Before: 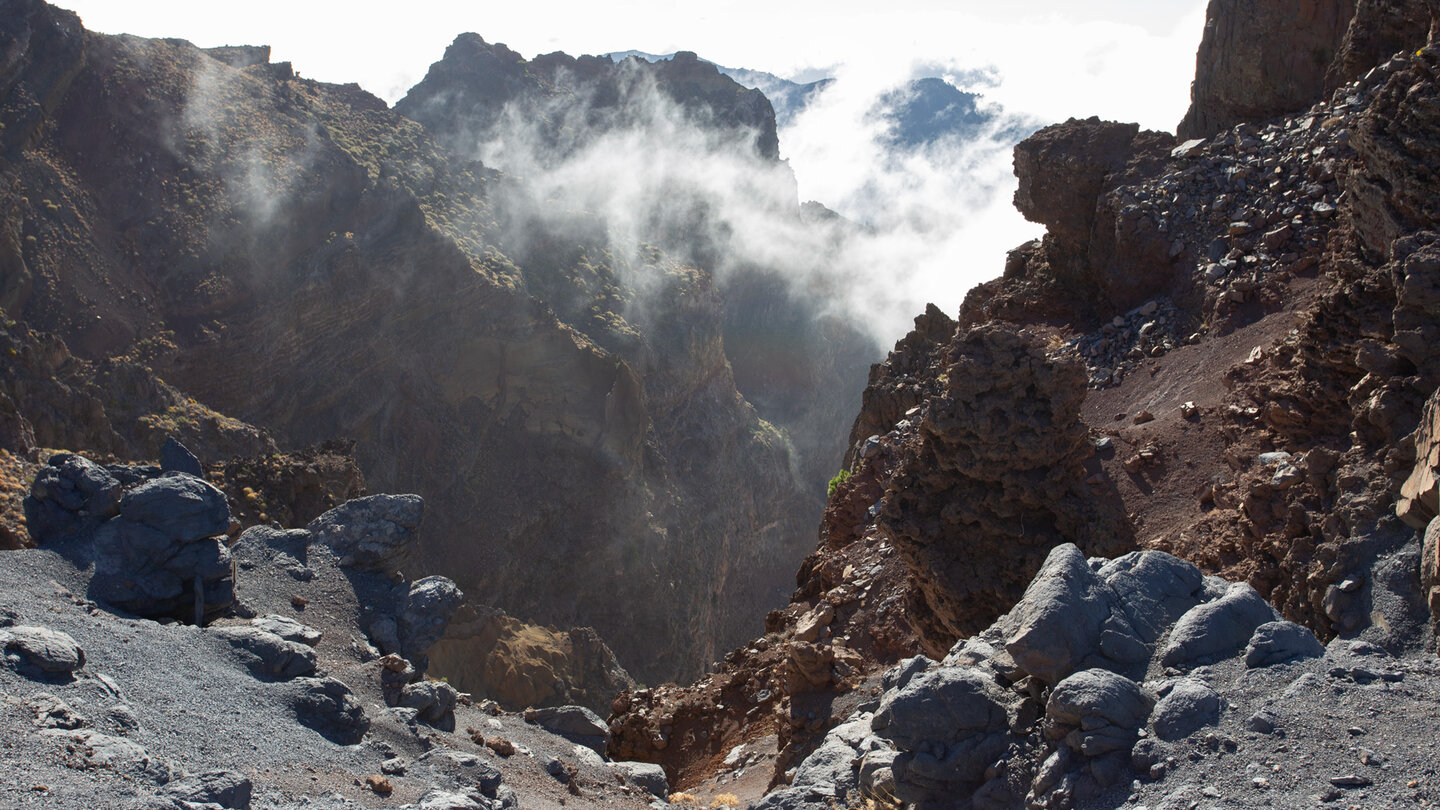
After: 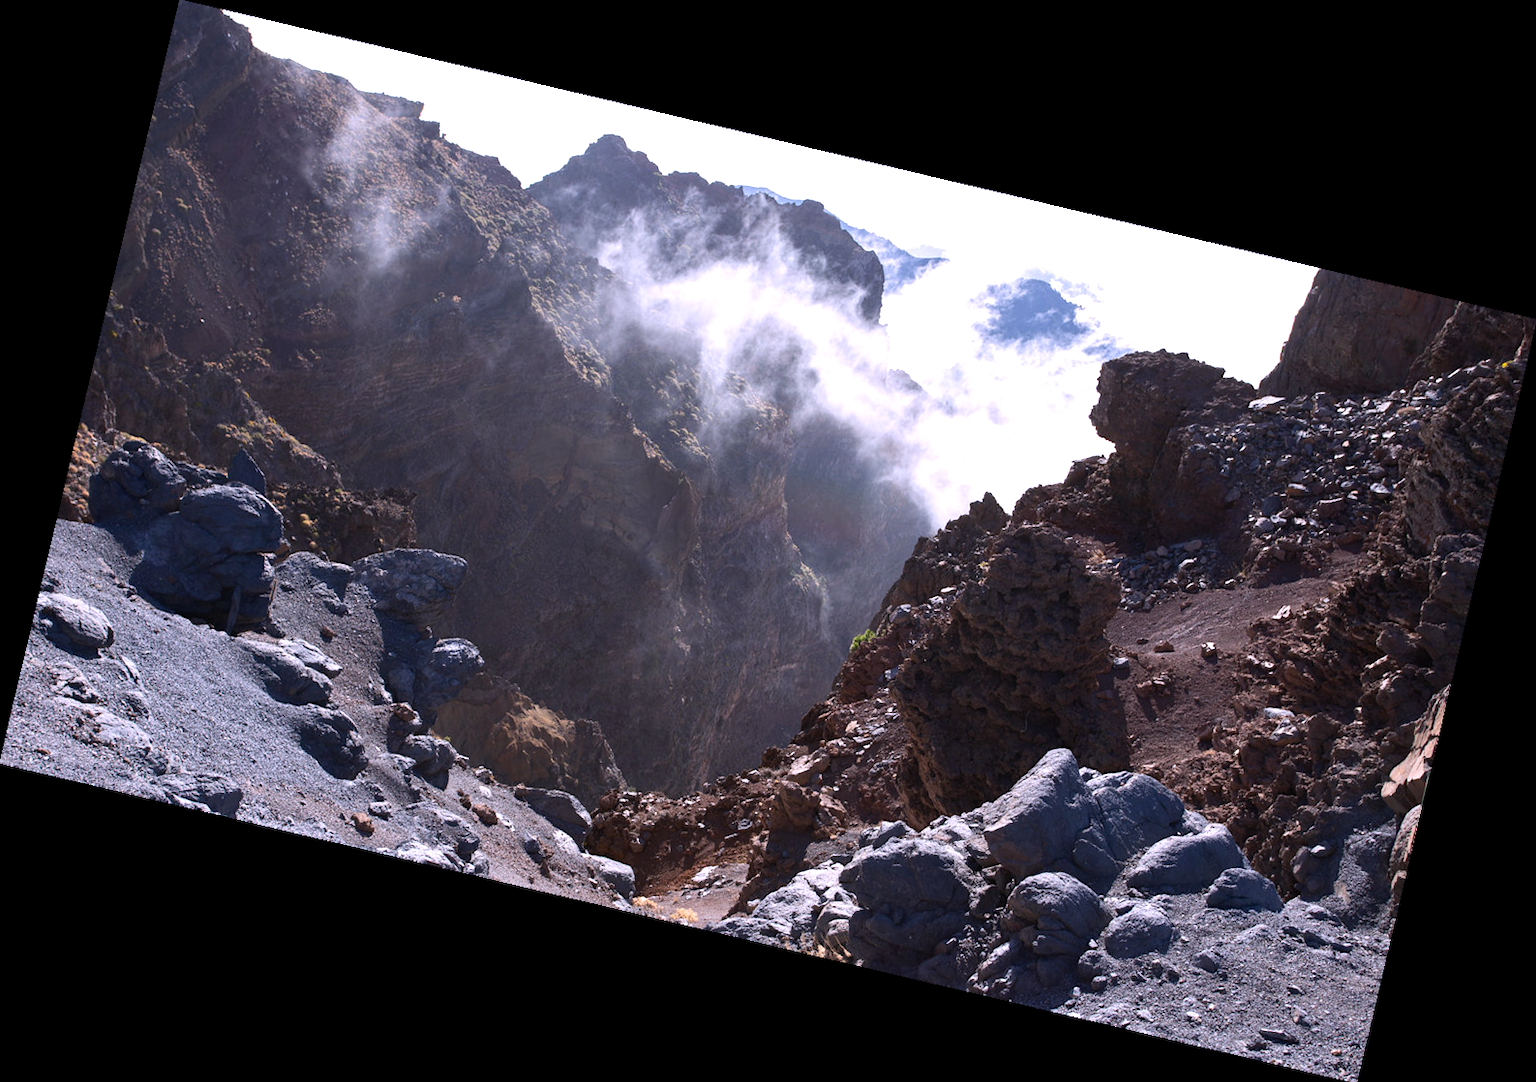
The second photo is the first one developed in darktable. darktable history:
rotate and perspective: rotation 13.27°, automatic cropping off
tone equalizer: -8 EV -0.417 EV, -7 EV -0.389 EV, -6 EV -0.333 EV, -5 EV -0.222 EV, -3 EV 0.222 EV, -2 EV 0.333 EV, -1 EV 0.389 EV, +0 EV 0.417 EV, edges refinement/feathering 500, mask exposure compensation -1.57 EV, preserve details no
white balance: red 1.042, blue 1.17
